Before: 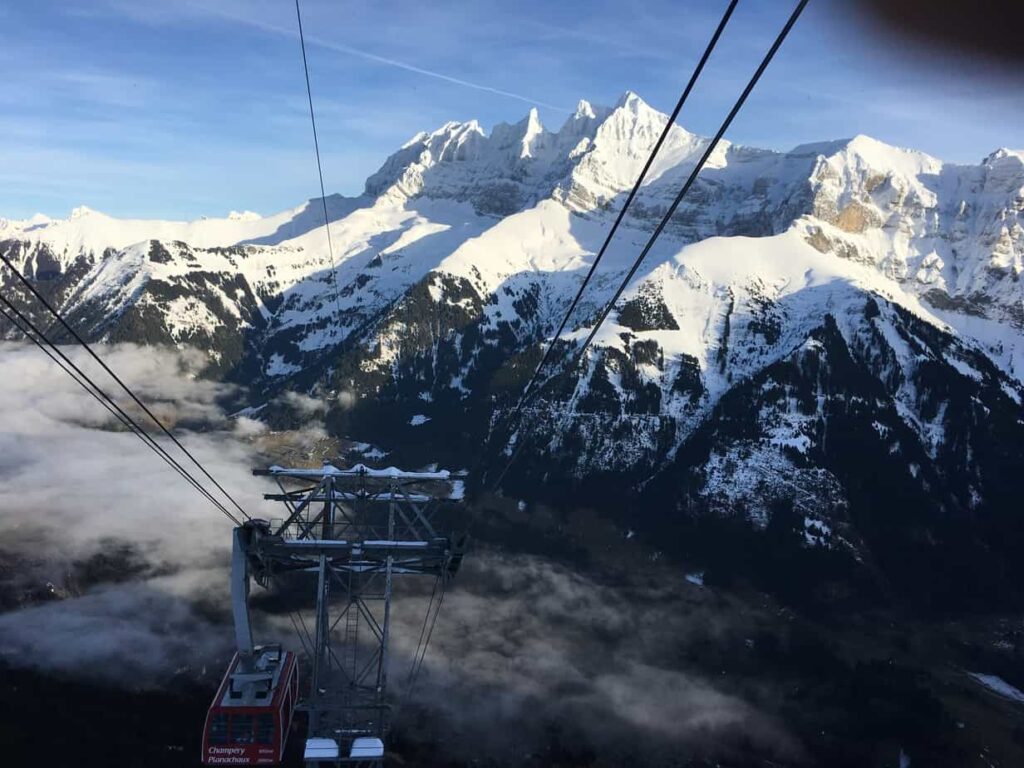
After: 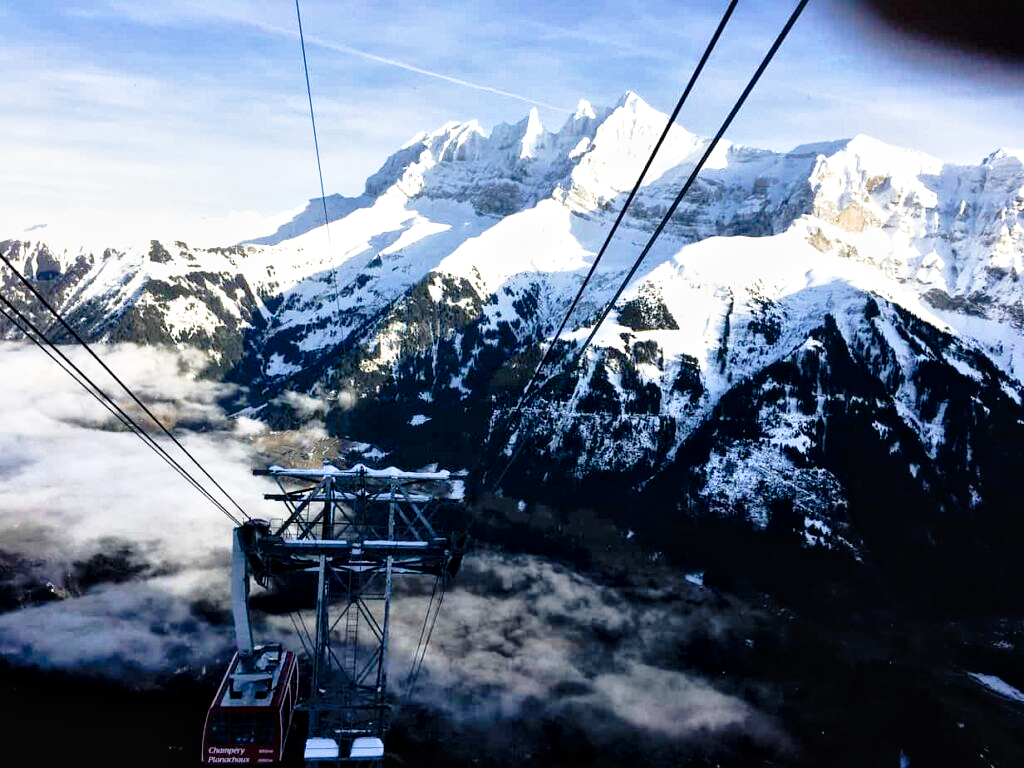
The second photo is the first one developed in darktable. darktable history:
local contrast: mode bilateral grid, contrast 19, coarseness 20, detail 150%, midtone range 0.2
tone curve: curves: ch0 [(0.014, 0.013) (0.088, 0.043) (0.208, 0.176) (0.257, 0.267) (0.406, 0.483) (0.489, 0.556) (0.667, 0.73) (0.793, 0.851) (0.994, 0.974)]; ch1 [(0, 0) (0.161, 0.092) (0.35, 0.33) (0.392, 0.392) (0.457, 0.467) (0.505, 0.497) (0.537, 0.518) (0.553, 0.53) (0.58, 0.567) (0.739, 0.697) (1, 1)]; ch2 [(0, 0) (0.346, 0.362) (0.448, 0.419) (0.502, 0.499) (0.533, 0.517) (0.556, 0.533) (0.629, 0.619) (0.717, 0.678) (1, 1)], preserve colors none
filmic rgb: black relative exposure -8 EV, white relative exposure 2.47 EV, hardness 6.33
exposure: exposure 0.6 EV, compensate highlight preservation false
tone equalizer: on, module defaults
color balance rgb: perceptual saturation grading › global saturation 9.775%, global vibrance 20%
